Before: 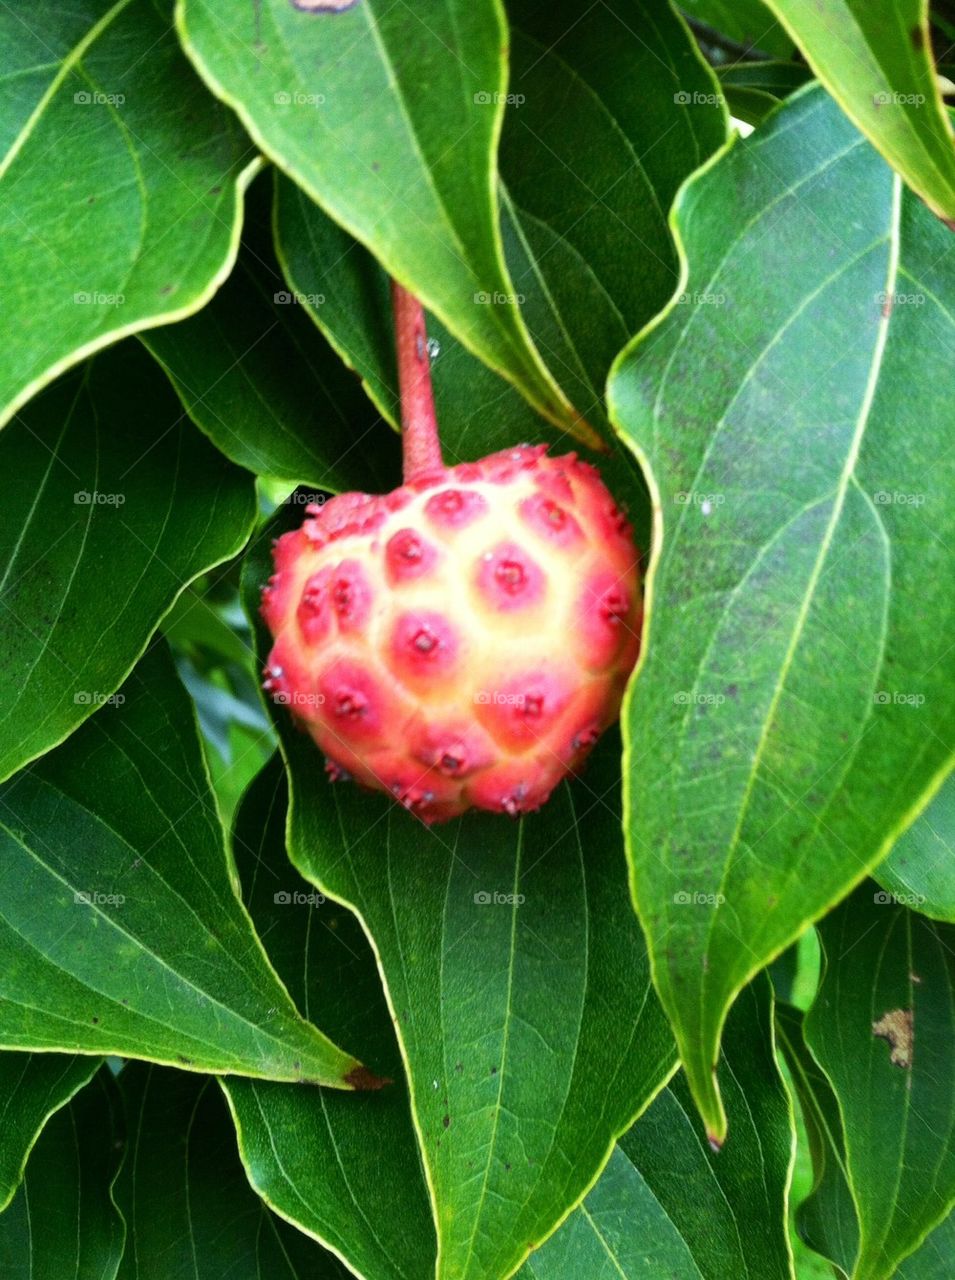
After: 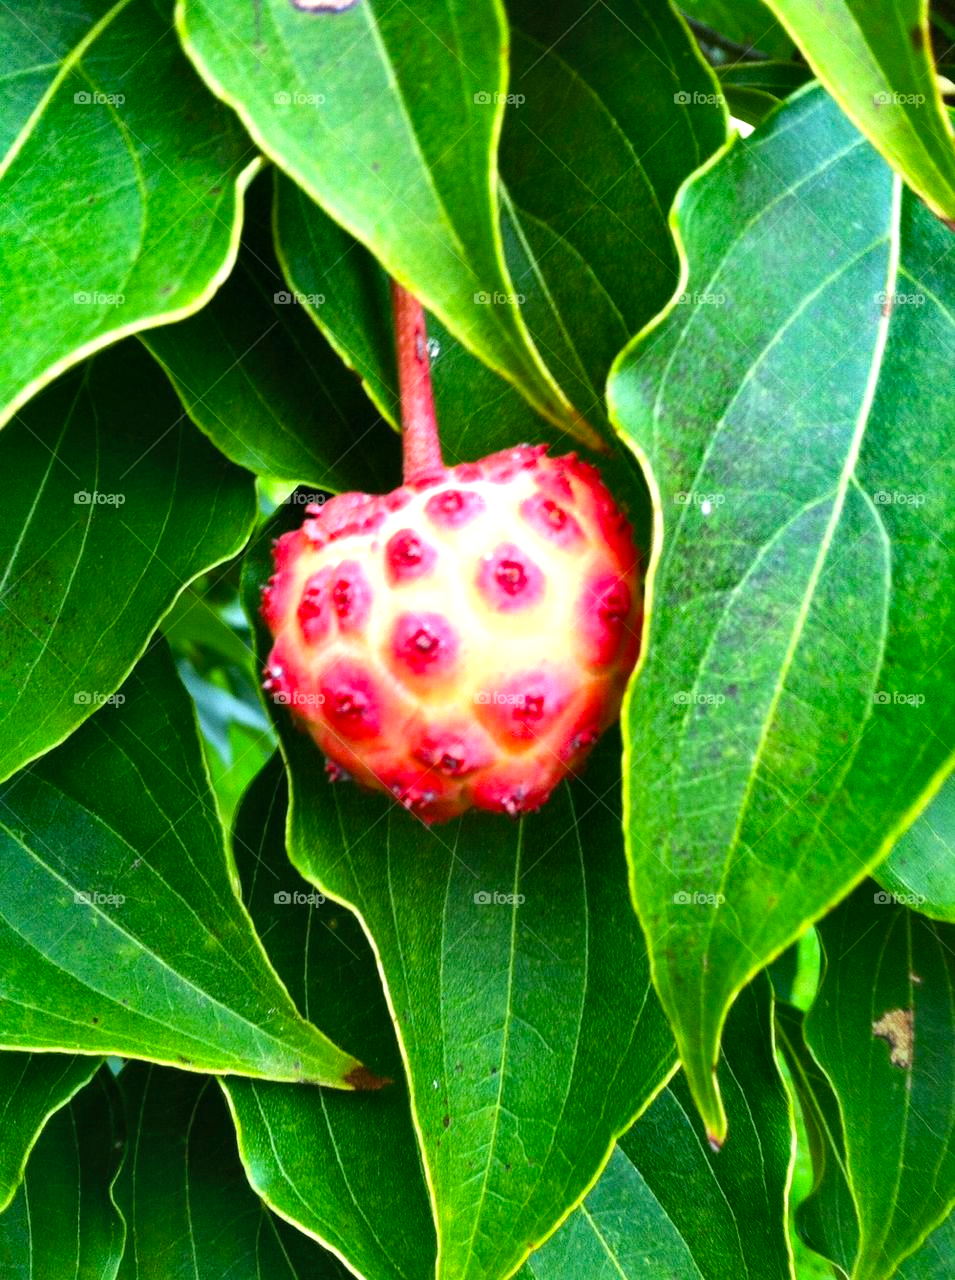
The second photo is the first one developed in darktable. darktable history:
shadows and highlights: shadows 75, highlights -60.85, soften with gaussian
exposure: exposure 0.559 EV, compensate highlight preservation false
color balance rgb: linear chroma grading › shadows -8%, linear chroma grading › global chroma 10%, perceptual saturation grading › global saturation 2%, perceptual saturation grading › highlights -2%, perceptual saturation grading › mid-tones 4%, perceptual saturation grading › shadows 8%, perceptual brilliance grading › global brilliance 2%, perceptual brilliance grading › highlights -4%, global vibrance 16%, saturation formula JzAzBz (2021)
